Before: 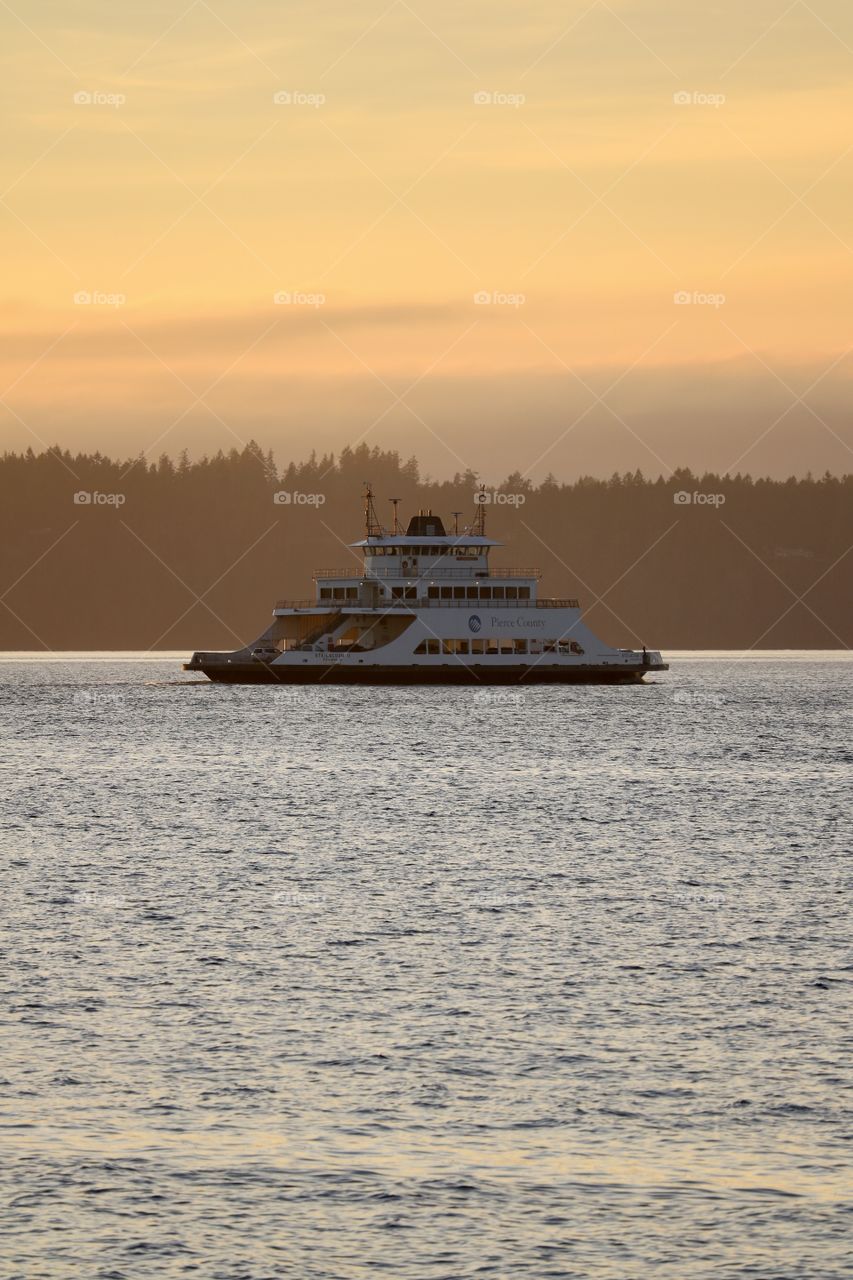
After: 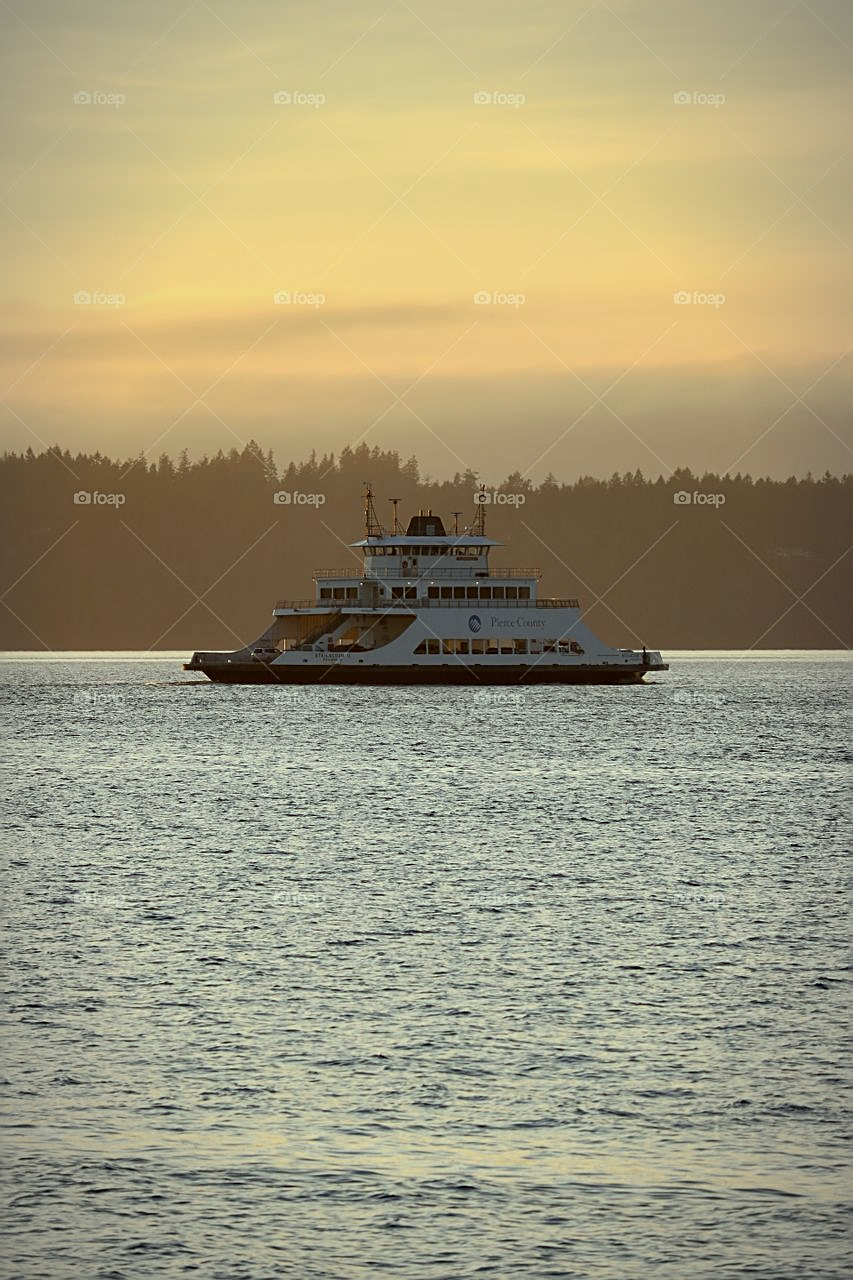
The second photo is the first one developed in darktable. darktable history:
contrast brightness saturation: saturation -0.041
vignetting: fall-off start 81.81%, fall-off radius 62.51%, automatic ratio true, width/height ratio 1.417
sharpen: amount 0.545
color correction: highlights a* -8.15, highlights b* 3.58
